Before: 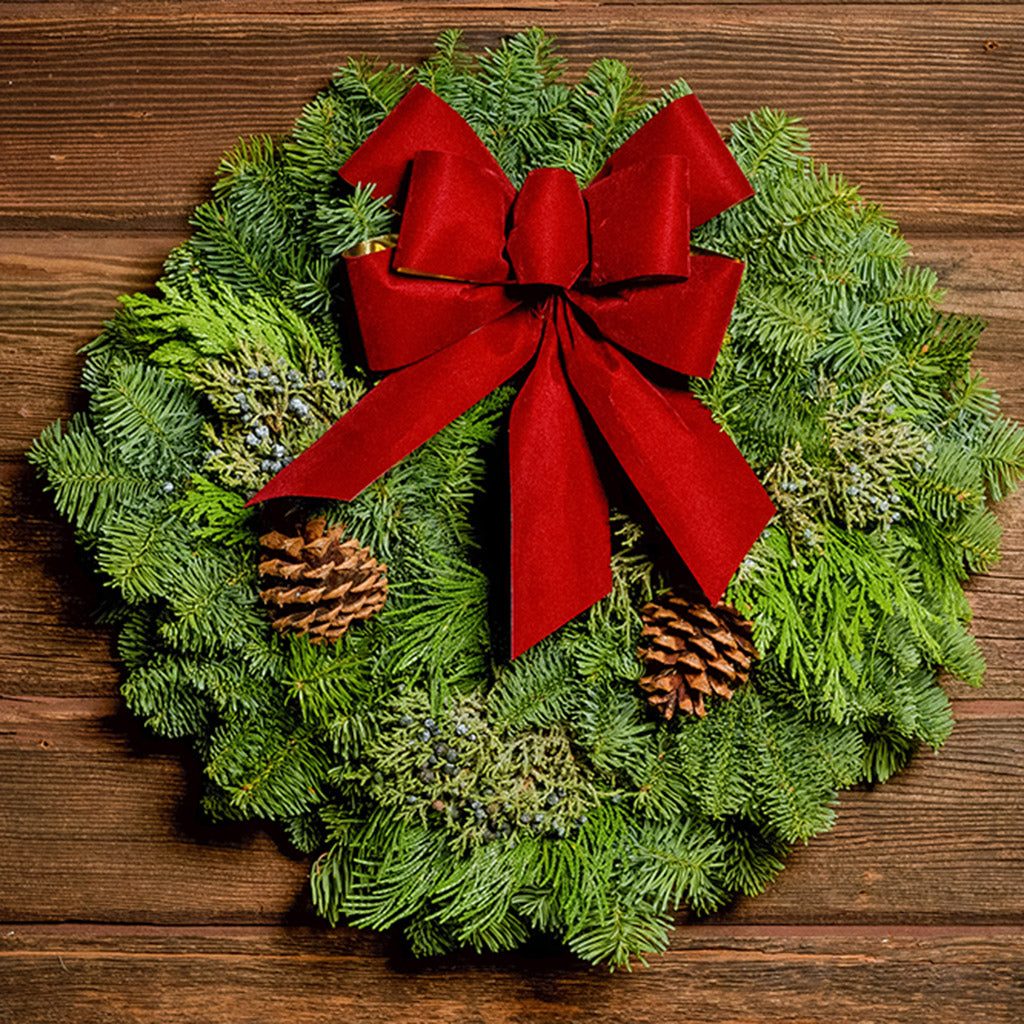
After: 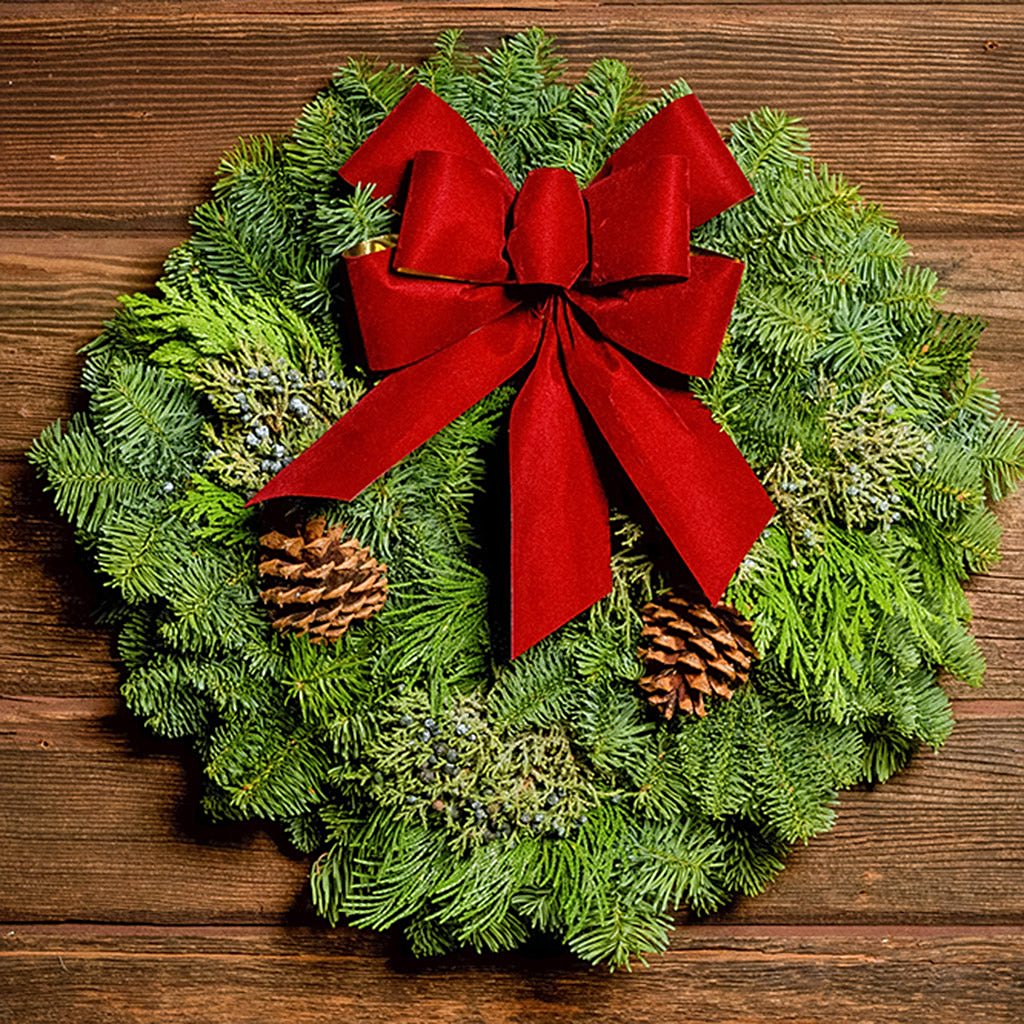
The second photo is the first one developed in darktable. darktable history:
exposure: exposure 0.2 EV, compensate highlight preservation false
sharpen: amount 0.2
